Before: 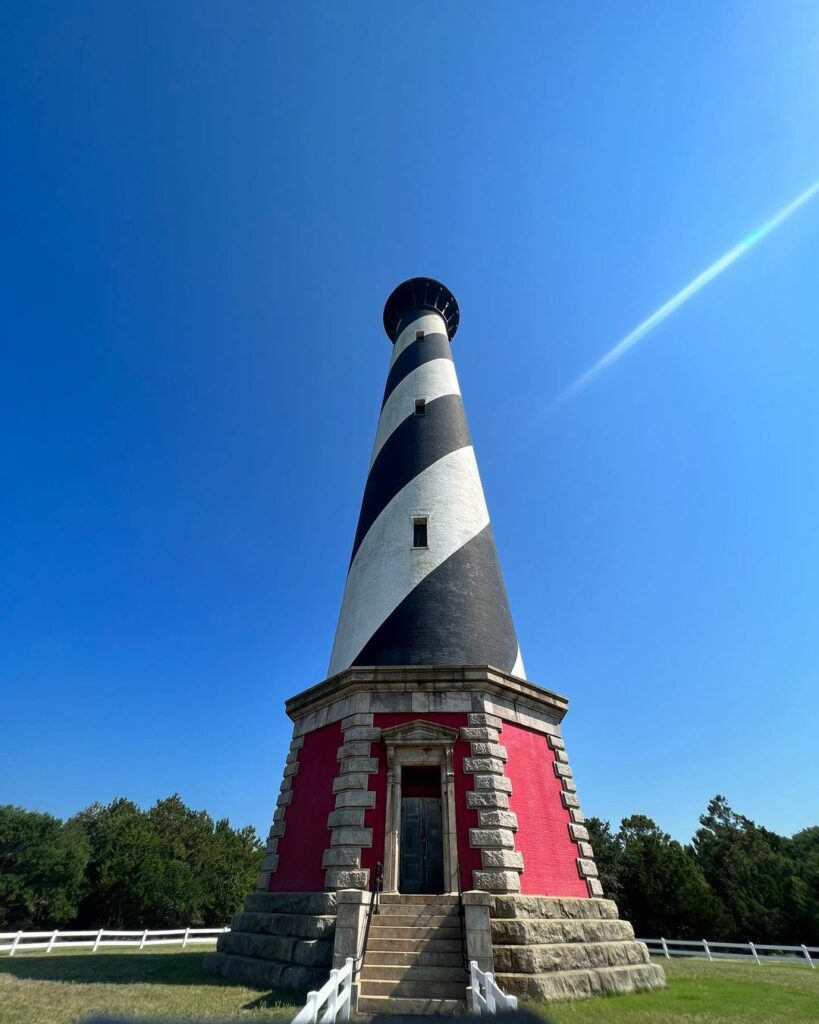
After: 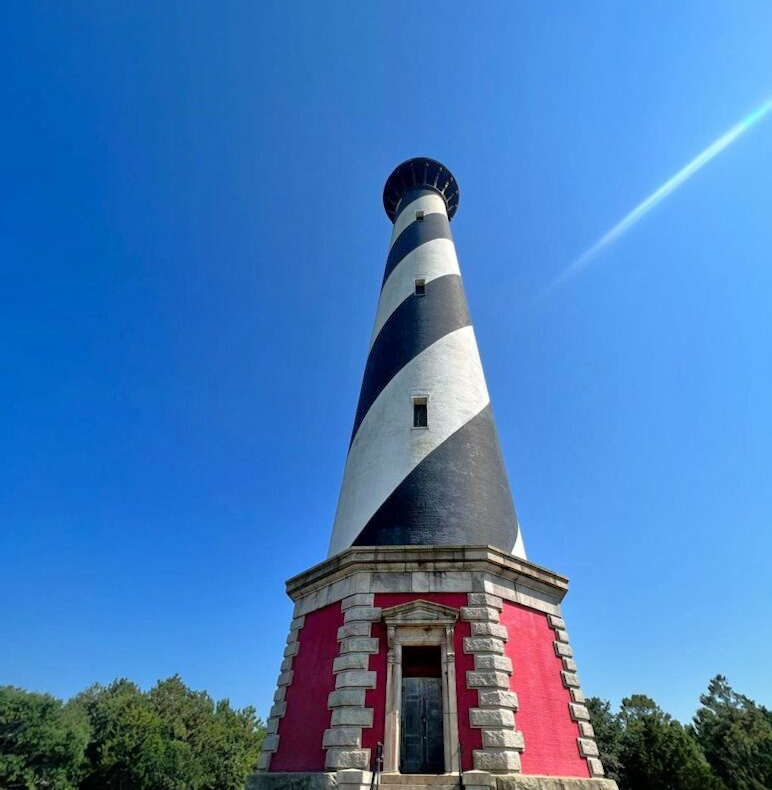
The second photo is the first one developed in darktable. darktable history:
crop and rotate: angle 0.086°, top 11.659%, right 5.505%, bottom 11.009%
tone equalizer: -7 EV 0.146 EV, -6 EV 0.626 EV, -5 EV 1.15 EV, -4 EV 1.33 EV, -3 EV 1.15 EV, -2 EV 0.6 EV, -1 EV 0.146 EV
